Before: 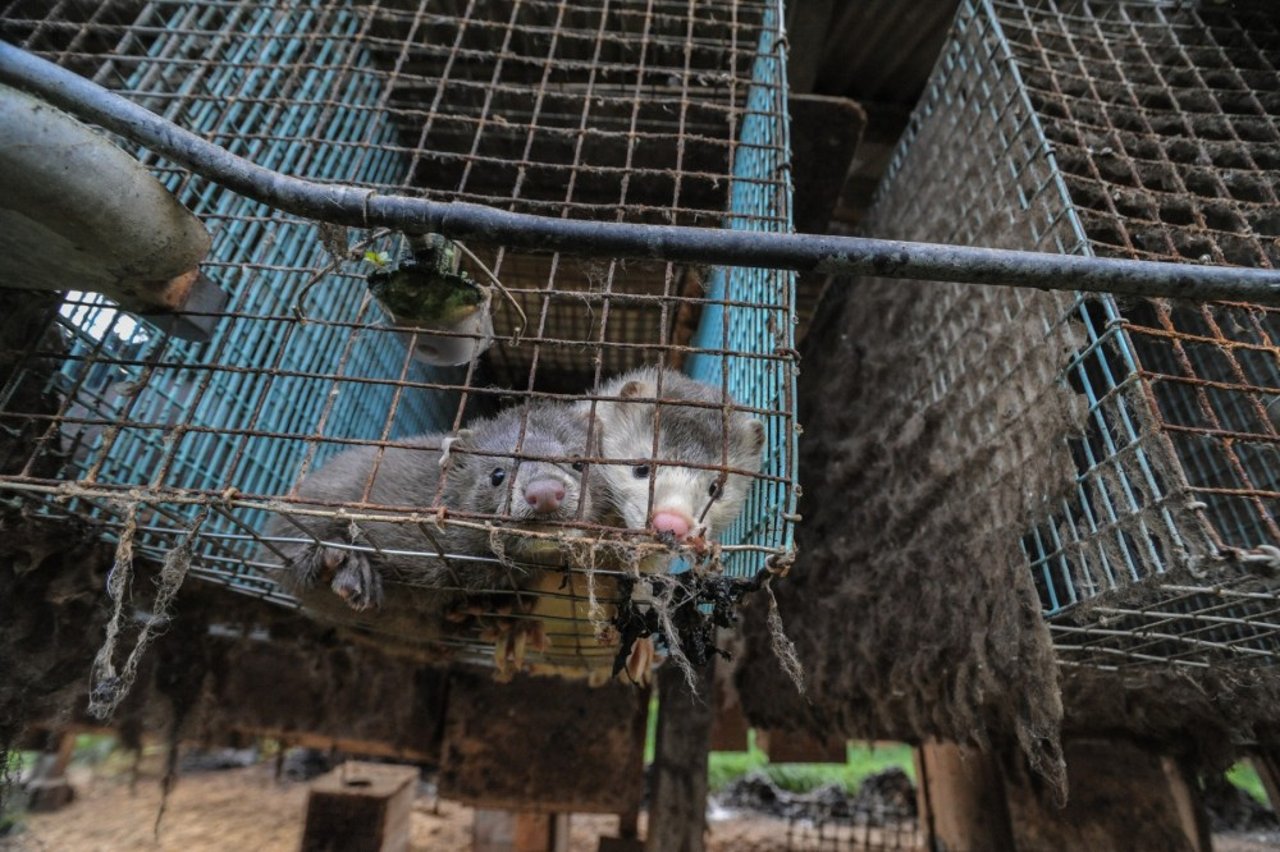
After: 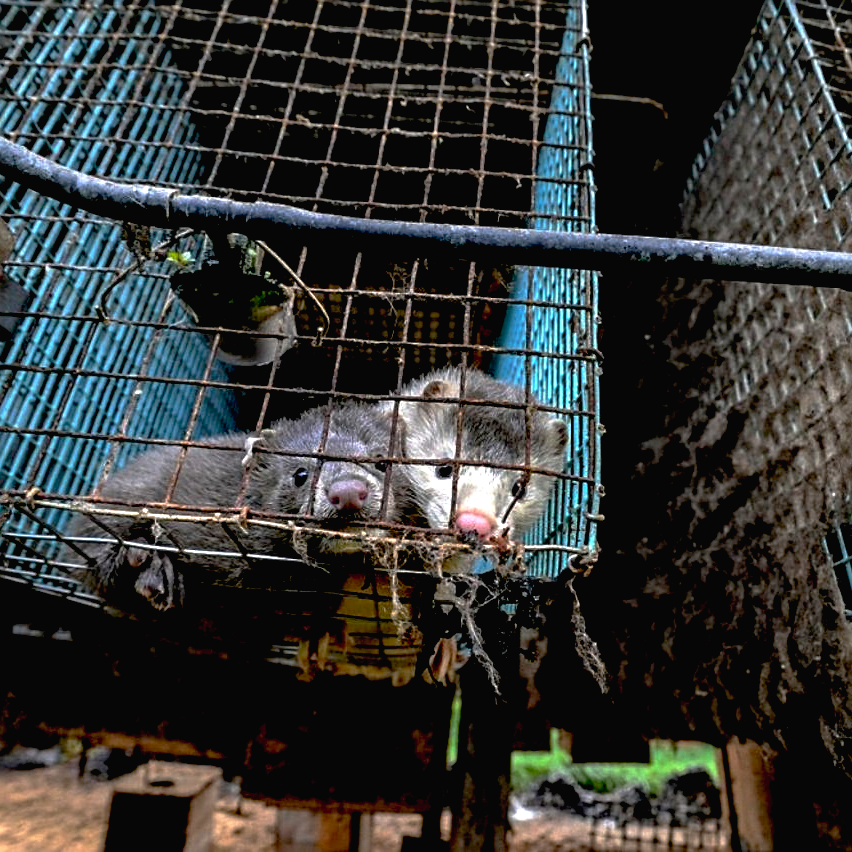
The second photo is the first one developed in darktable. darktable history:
contrast brightness saturation: contrast -0.076, brightness -0.044, saturation -0.107
crop and rotate: left 15.423%, right 17.996%
exposure: black level correction 0.036, exposure 0.903 EV, compensate exposure bias true, compensate highlight preservation false
color calibration: illuminant same as pipeline (D50), adaptation XYZ, x 0.347, y 0.358
levels: black 0.085%, levels [0.018, 0.493, 1]
base curve: curves: ch0 [(0, 0) (0.595, 0.418) (1, 1)], preserve colors none
sharpen: on, module defaults
